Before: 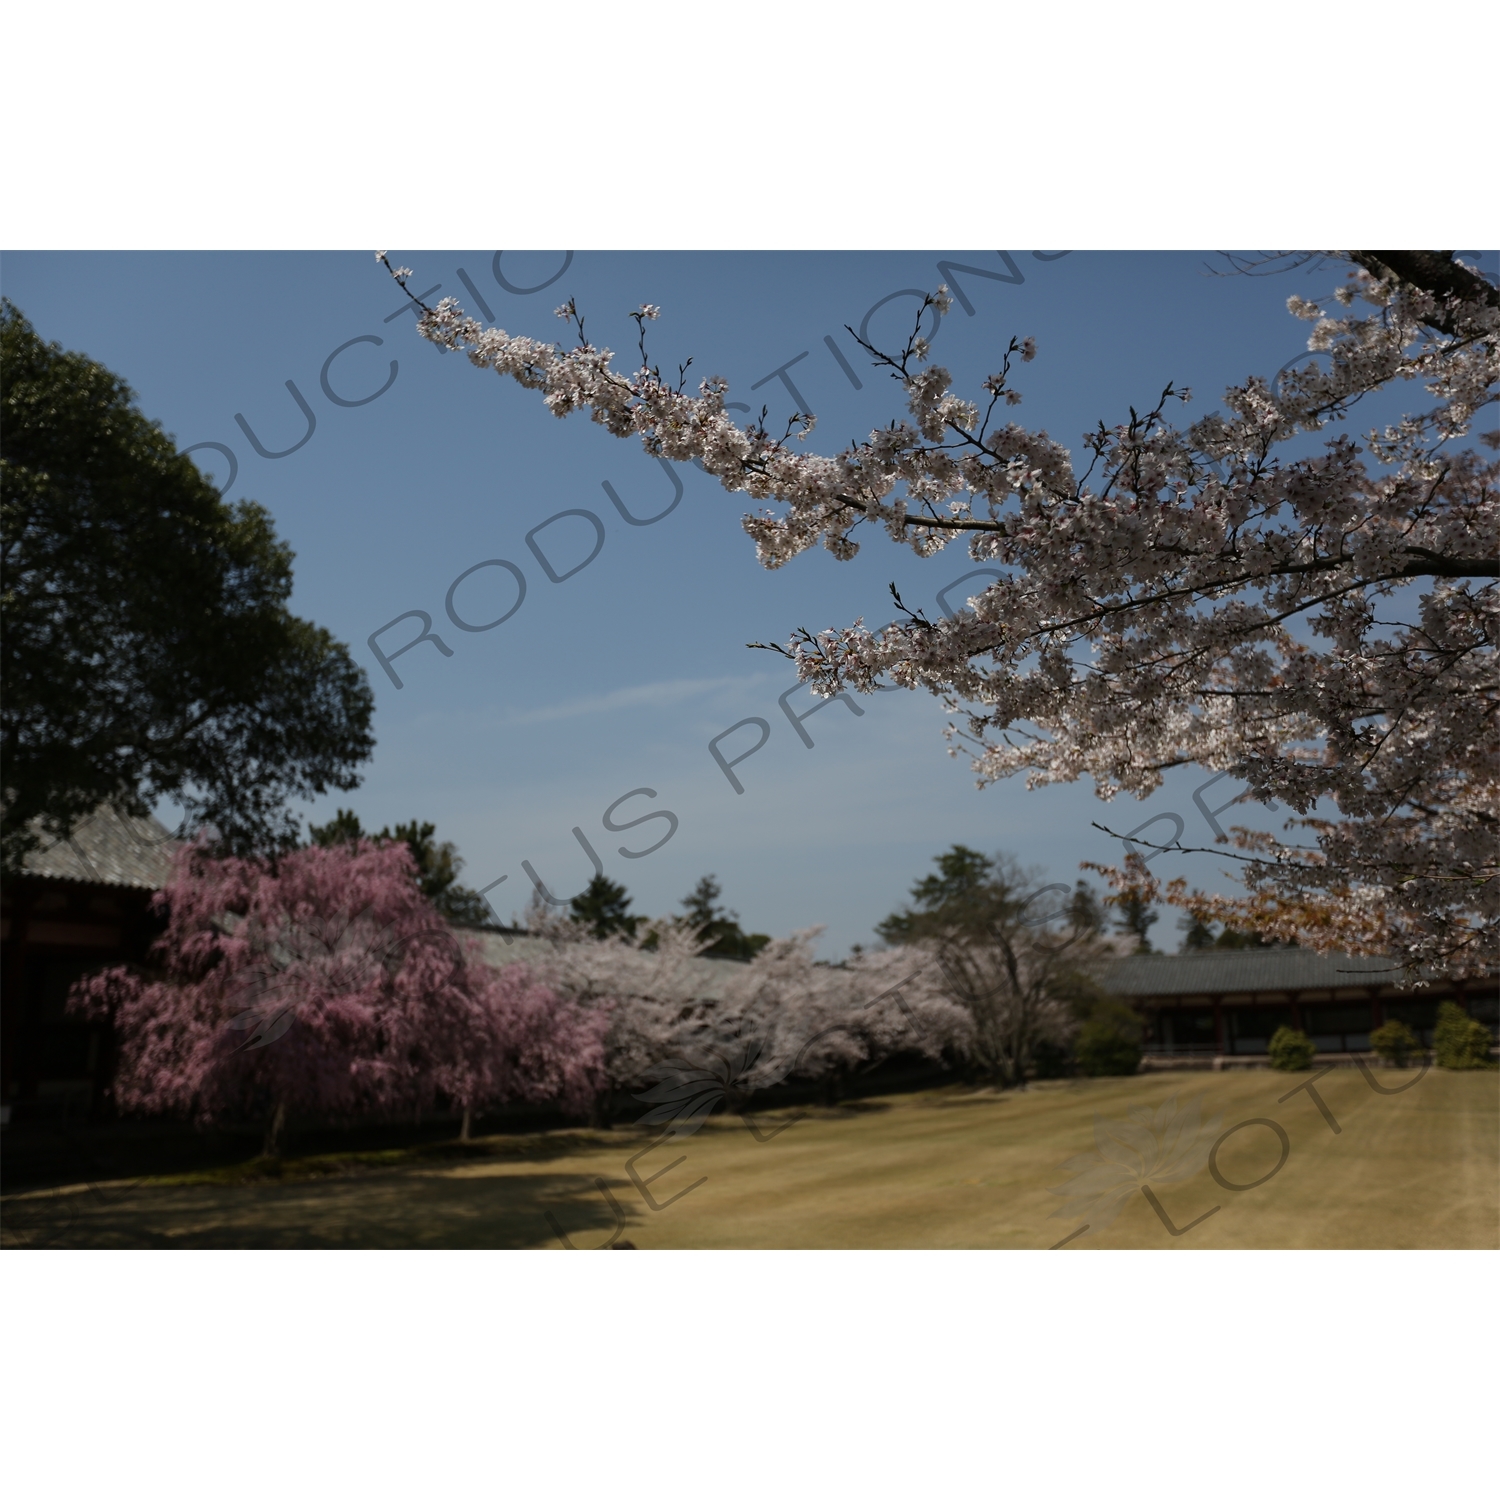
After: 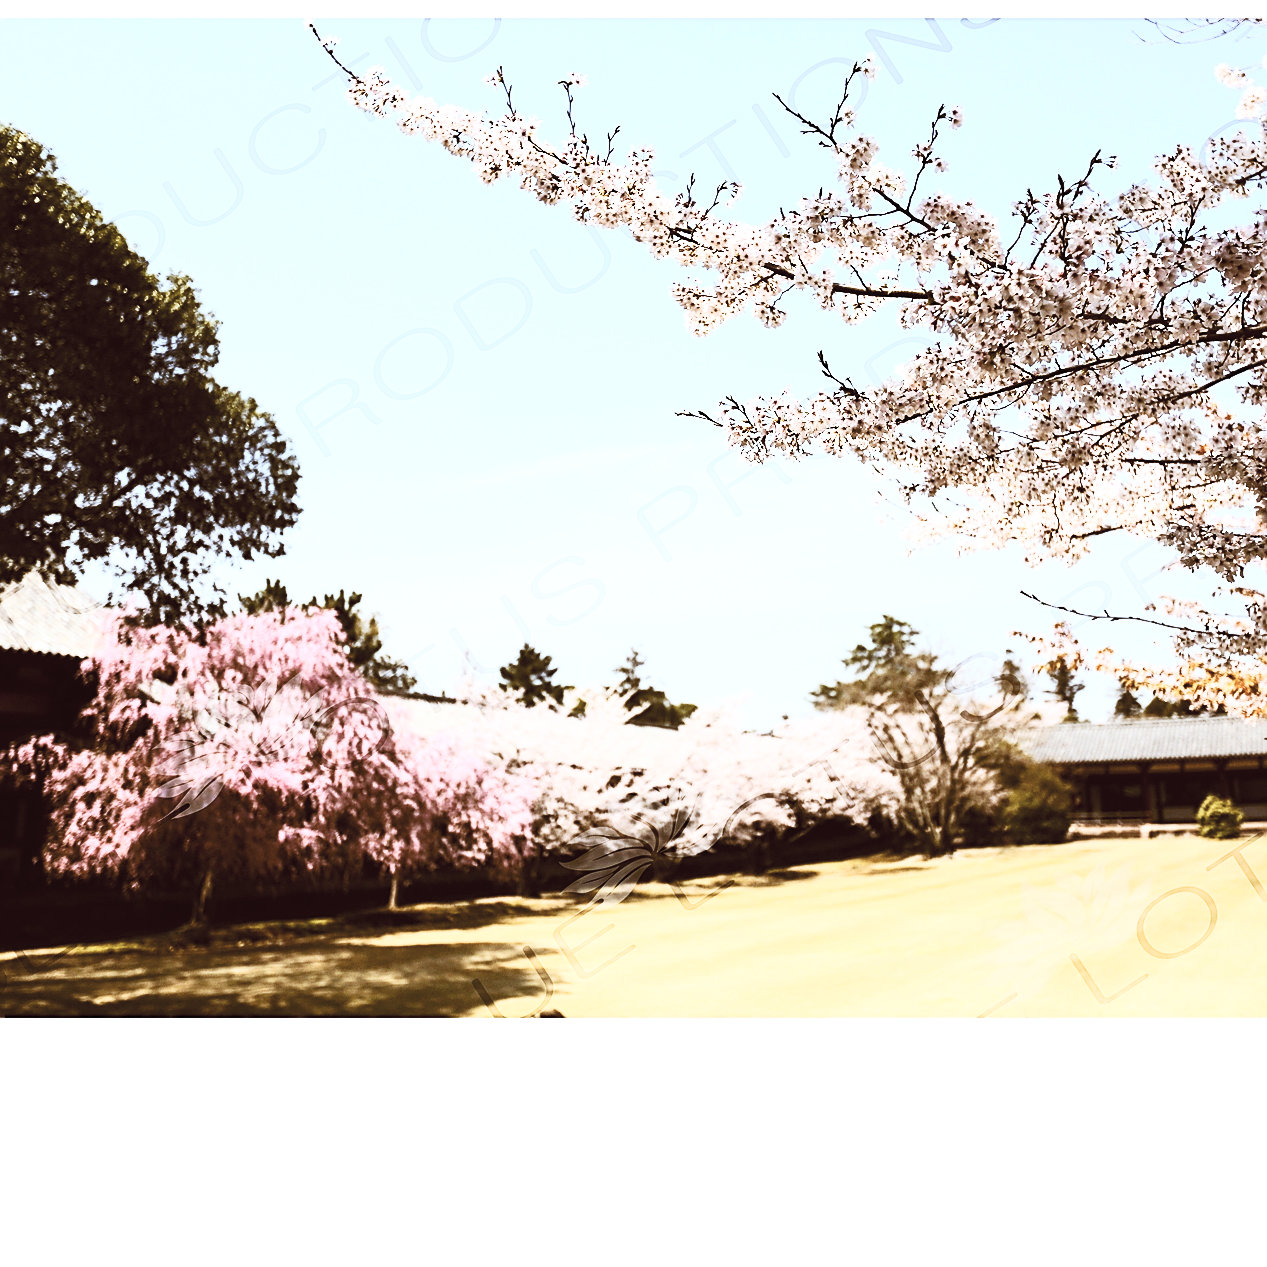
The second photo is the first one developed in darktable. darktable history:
contrast brightness saturation: contrast 0.57, brightness 0.57, saturation -0.34
tone equalizer: on, module defaults
sharpen: amount 0.6
crop and rotate: left 4.842%, top 15.51%, right 10.668%
tone curve: curves: ch0 [(0, 0) (0.004, 0.001) (0.133, 0.112) (0.325, 0.362) (0.832, 0.893) (1, 1)], color space Lab, linked channels, preserve colors none
base curve: curves: ch0 [(0, 0) (0.032, 0.037) (0.105, 0.228) (0.435, 0.76) (0.856, 0.983) (1, 1)], preserve colors none
color balance: lift [1, 1.015, 1.004, 0.985], gamma [1, 0.958, 0.971, 1.042], gain [1, 0.956, 0.977, 1.044]
exposure: exposure 1 EV, compensate highlight preservation false
